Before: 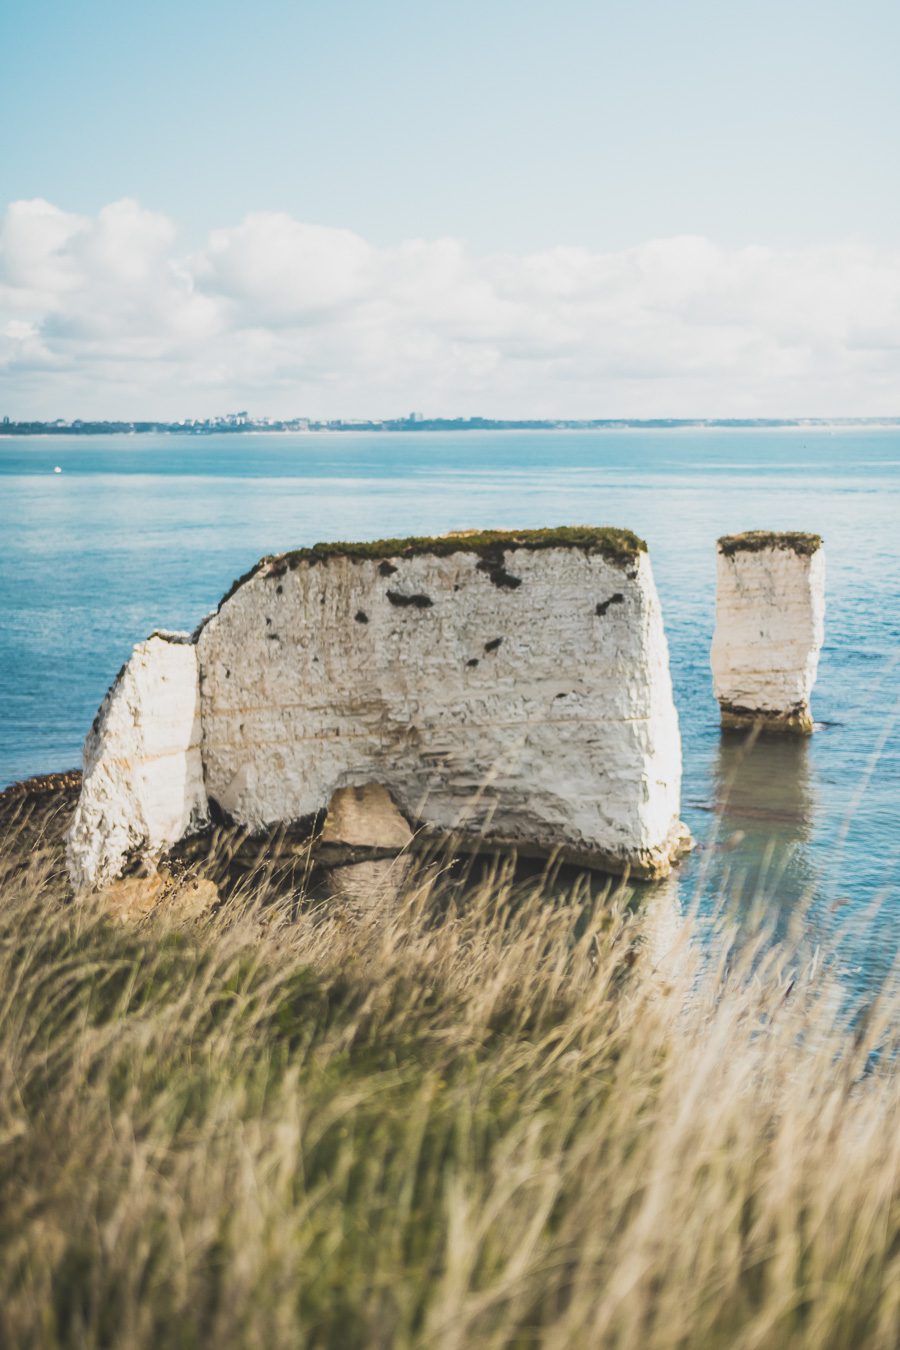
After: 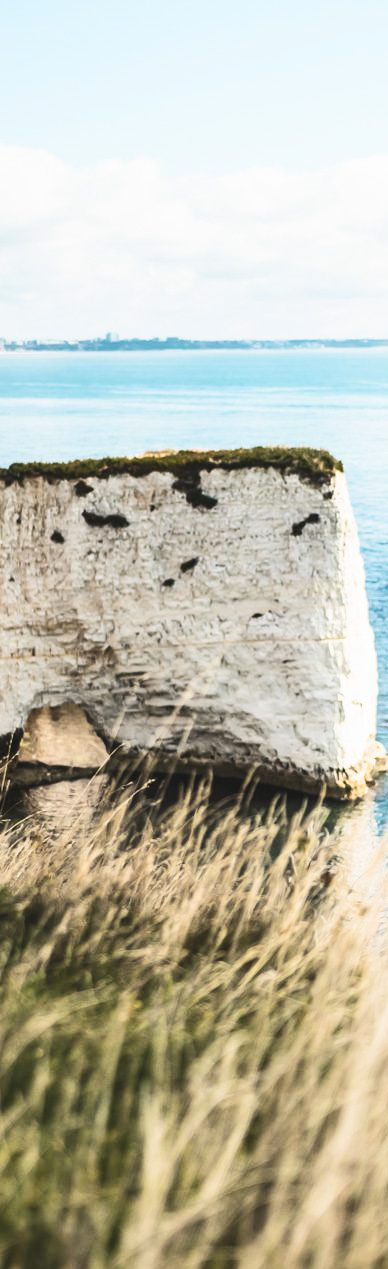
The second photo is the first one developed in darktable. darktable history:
contrast brightness saturation: contrast 0.274
exposure: exposure 0.201 EV, compensate highlight preservation false
crop: left 33.788%, top 5.977%, right 22.999%
